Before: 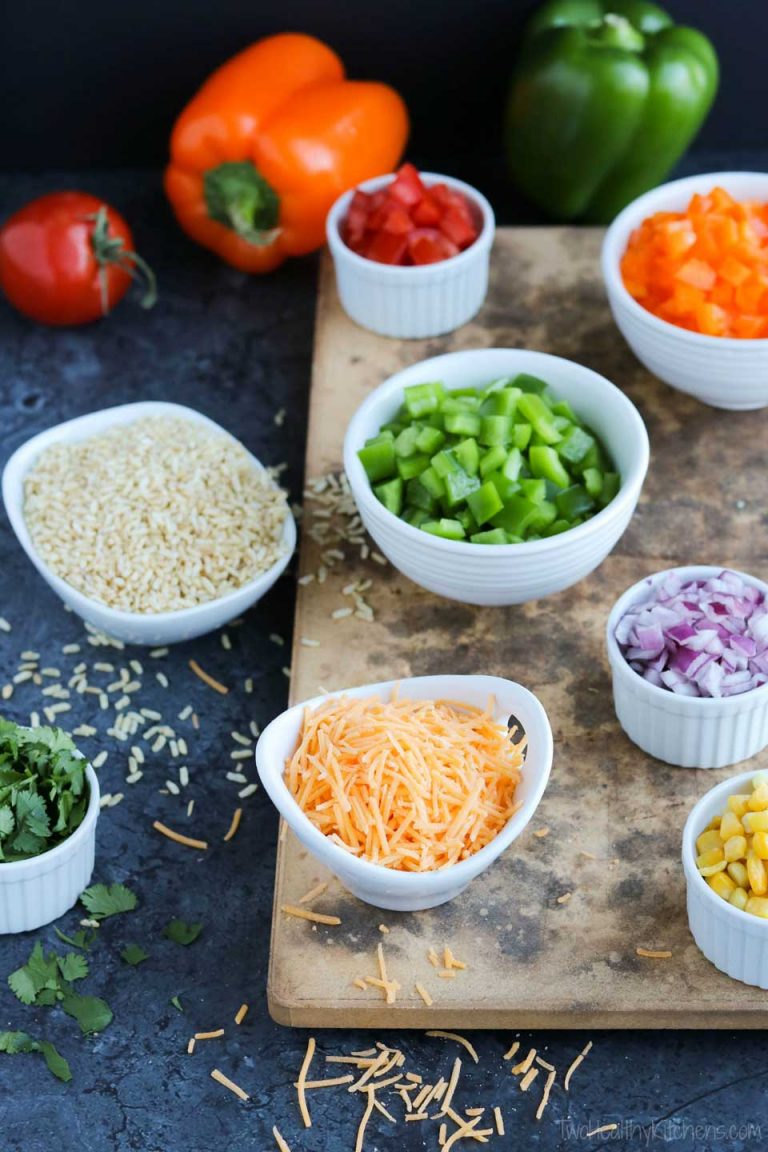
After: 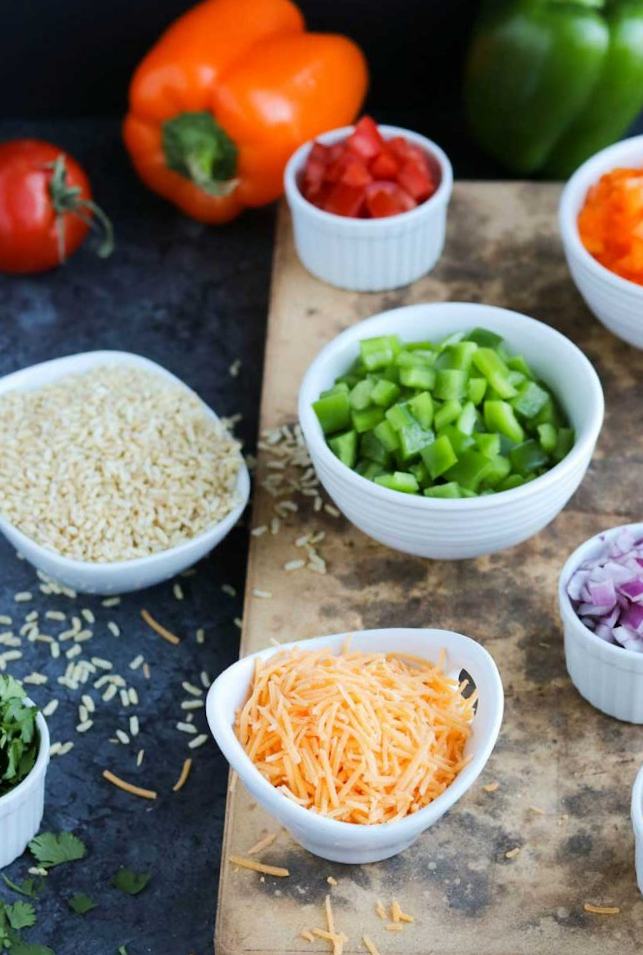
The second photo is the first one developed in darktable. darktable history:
rotate and perspective: rotation 0.8°, automatic cropping off
crop and rotate: left 7.196%, top 4.574%, right 10.605%, bottom 13.178%
